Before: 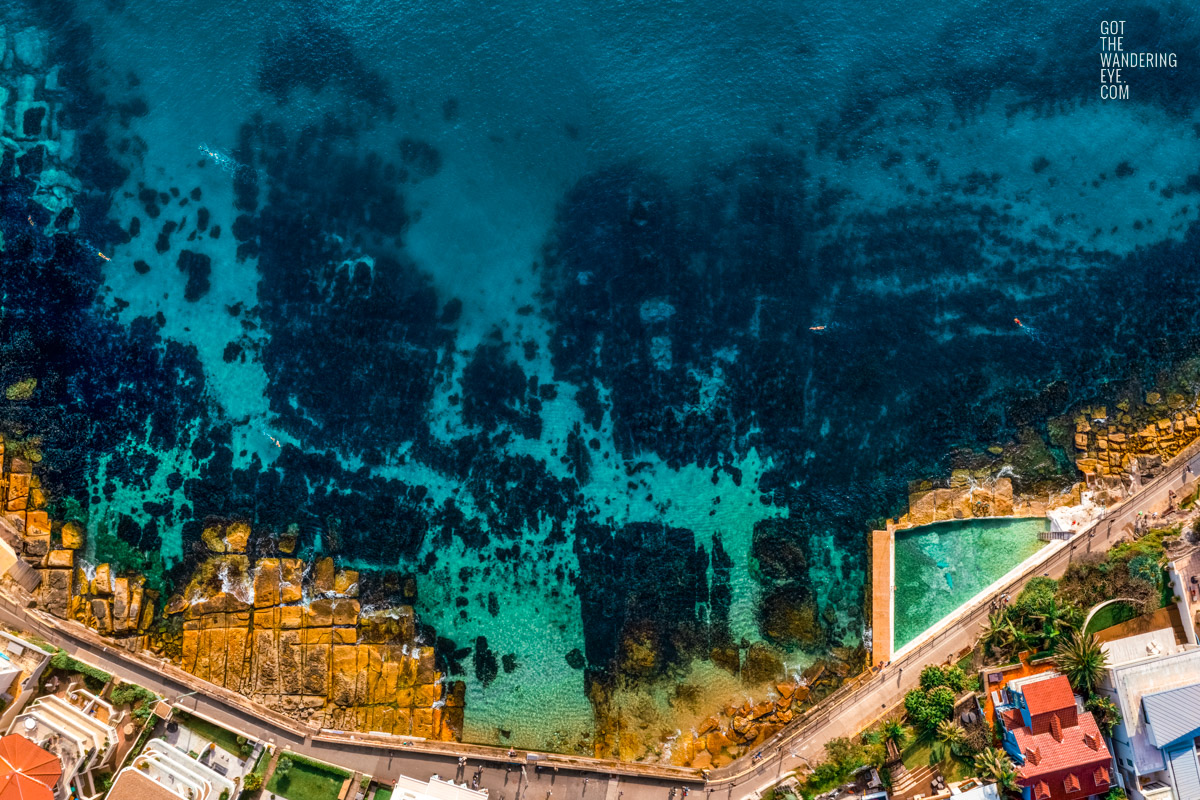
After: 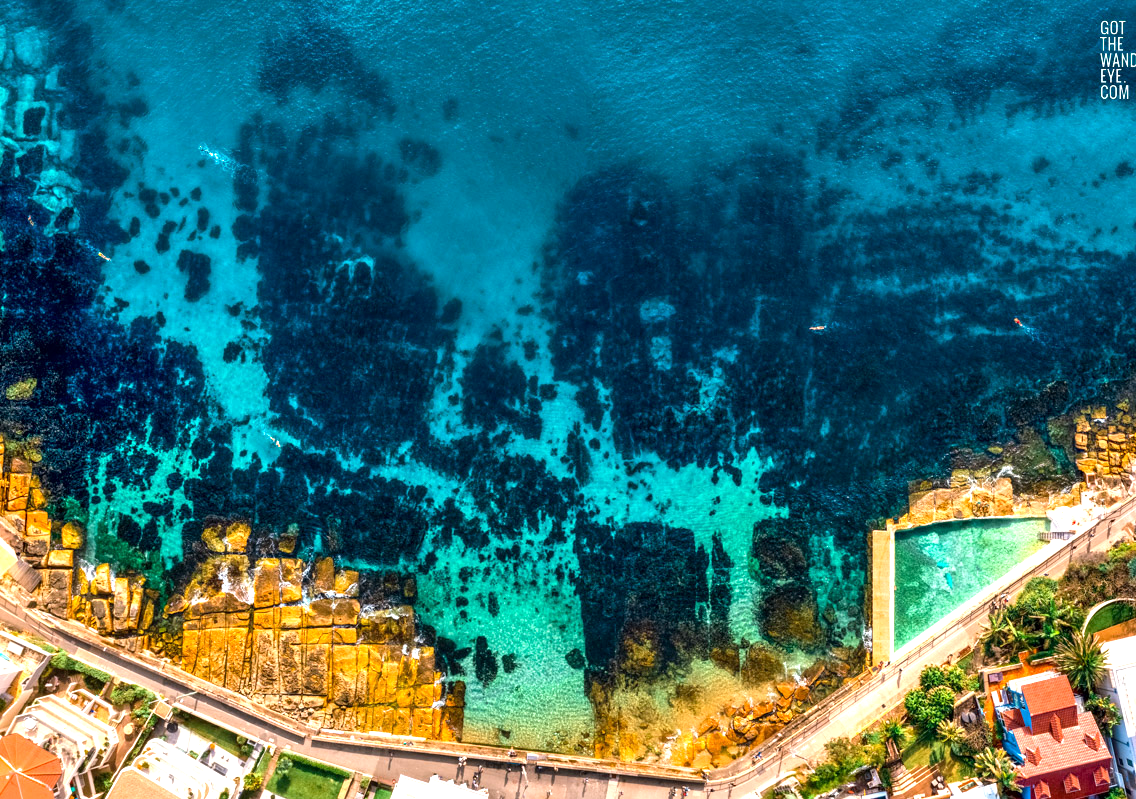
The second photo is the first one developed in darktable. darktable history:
crop and rotate: left 0%, right 5.332%
exposure: black level correction 0.001, exposure 0.961 EV, compensate highlight preservation false
